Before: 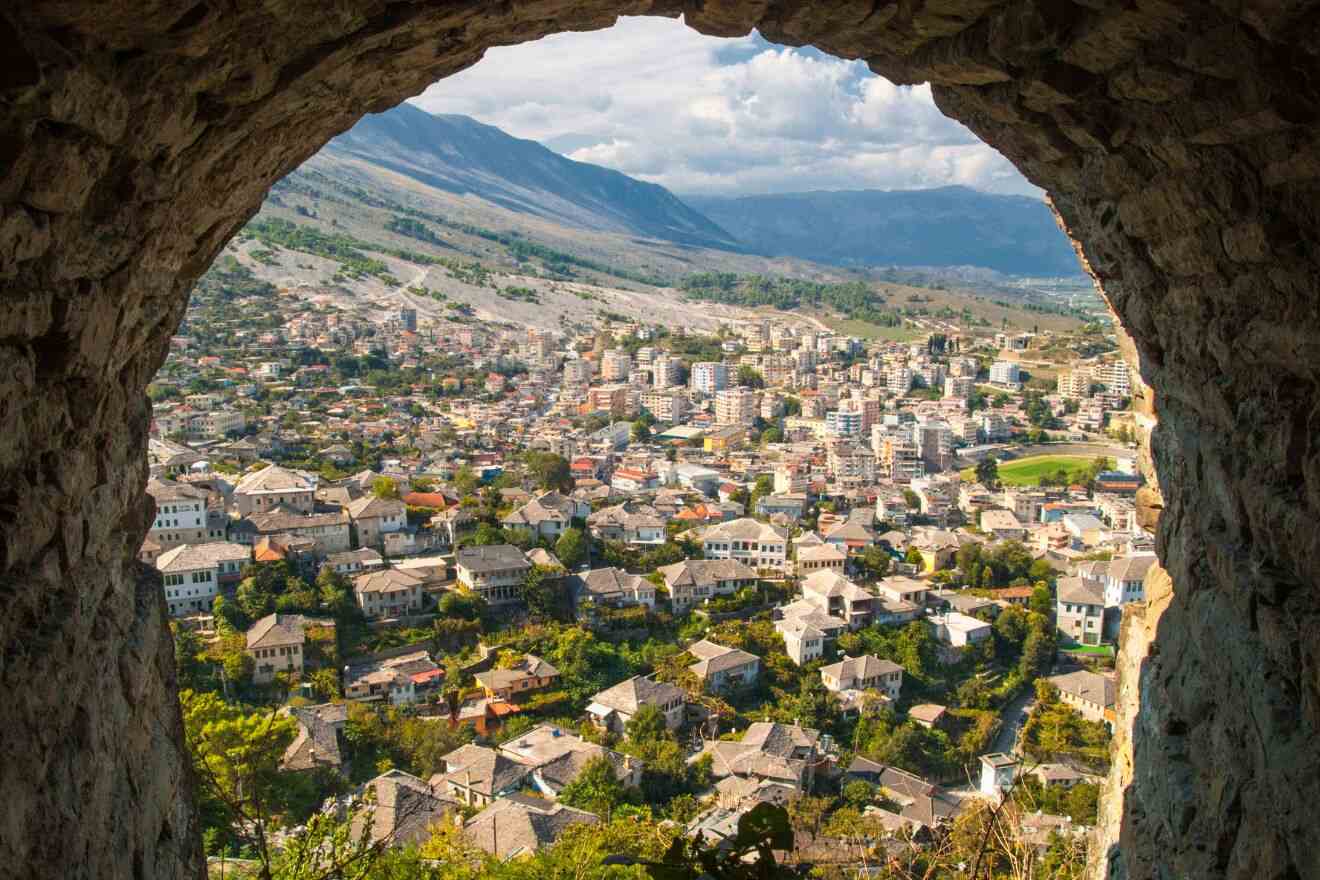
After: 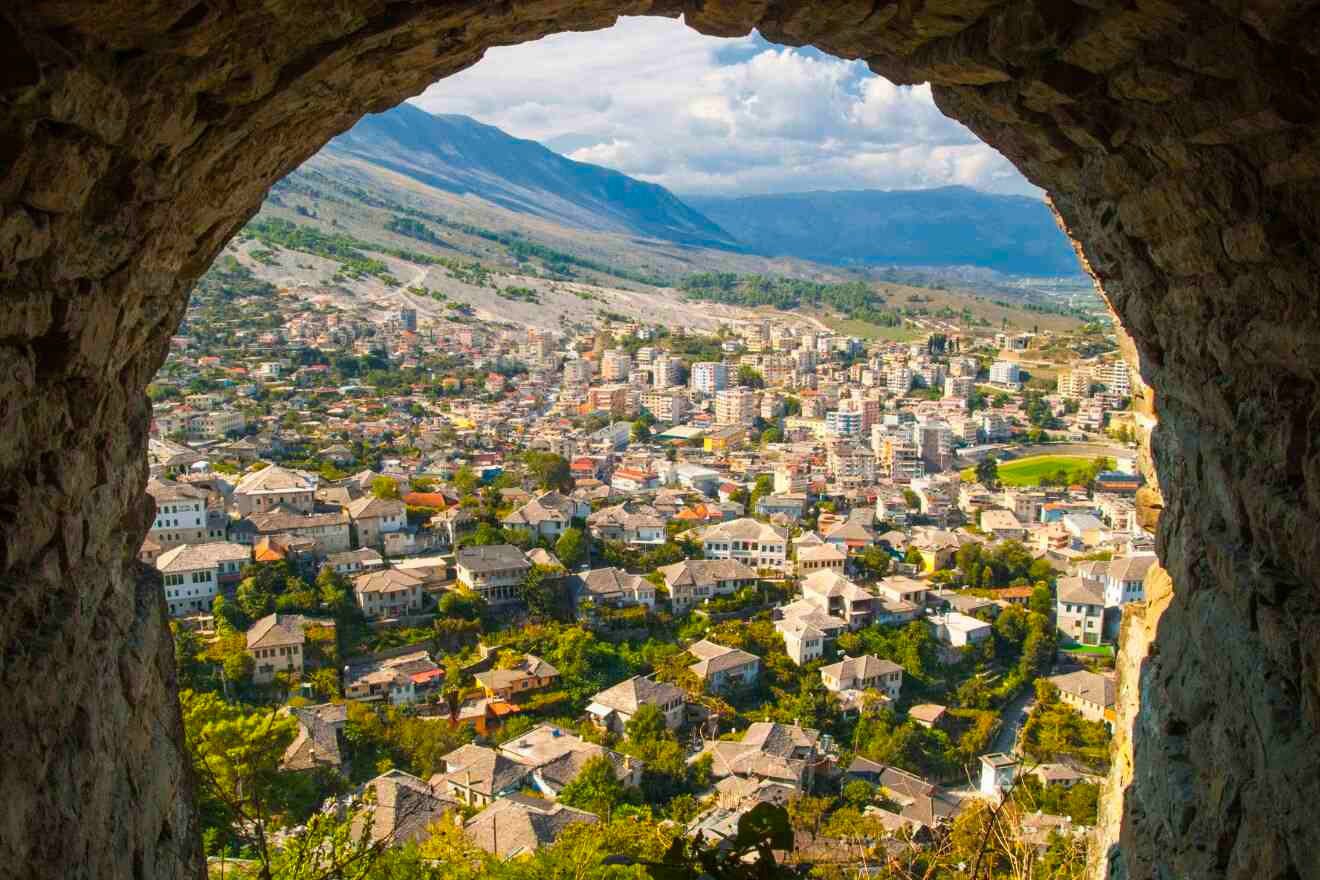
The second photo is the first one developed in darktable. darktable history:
color balance rgb: linear chroma grading › shadows 9.57%, linear chroma grading › highlights 10.059%, linear chroma grading › global chroma 15.047%, linear chroma grading › mid-tones 14.657%, perceptual saturation grading › global saturation 0.654%
